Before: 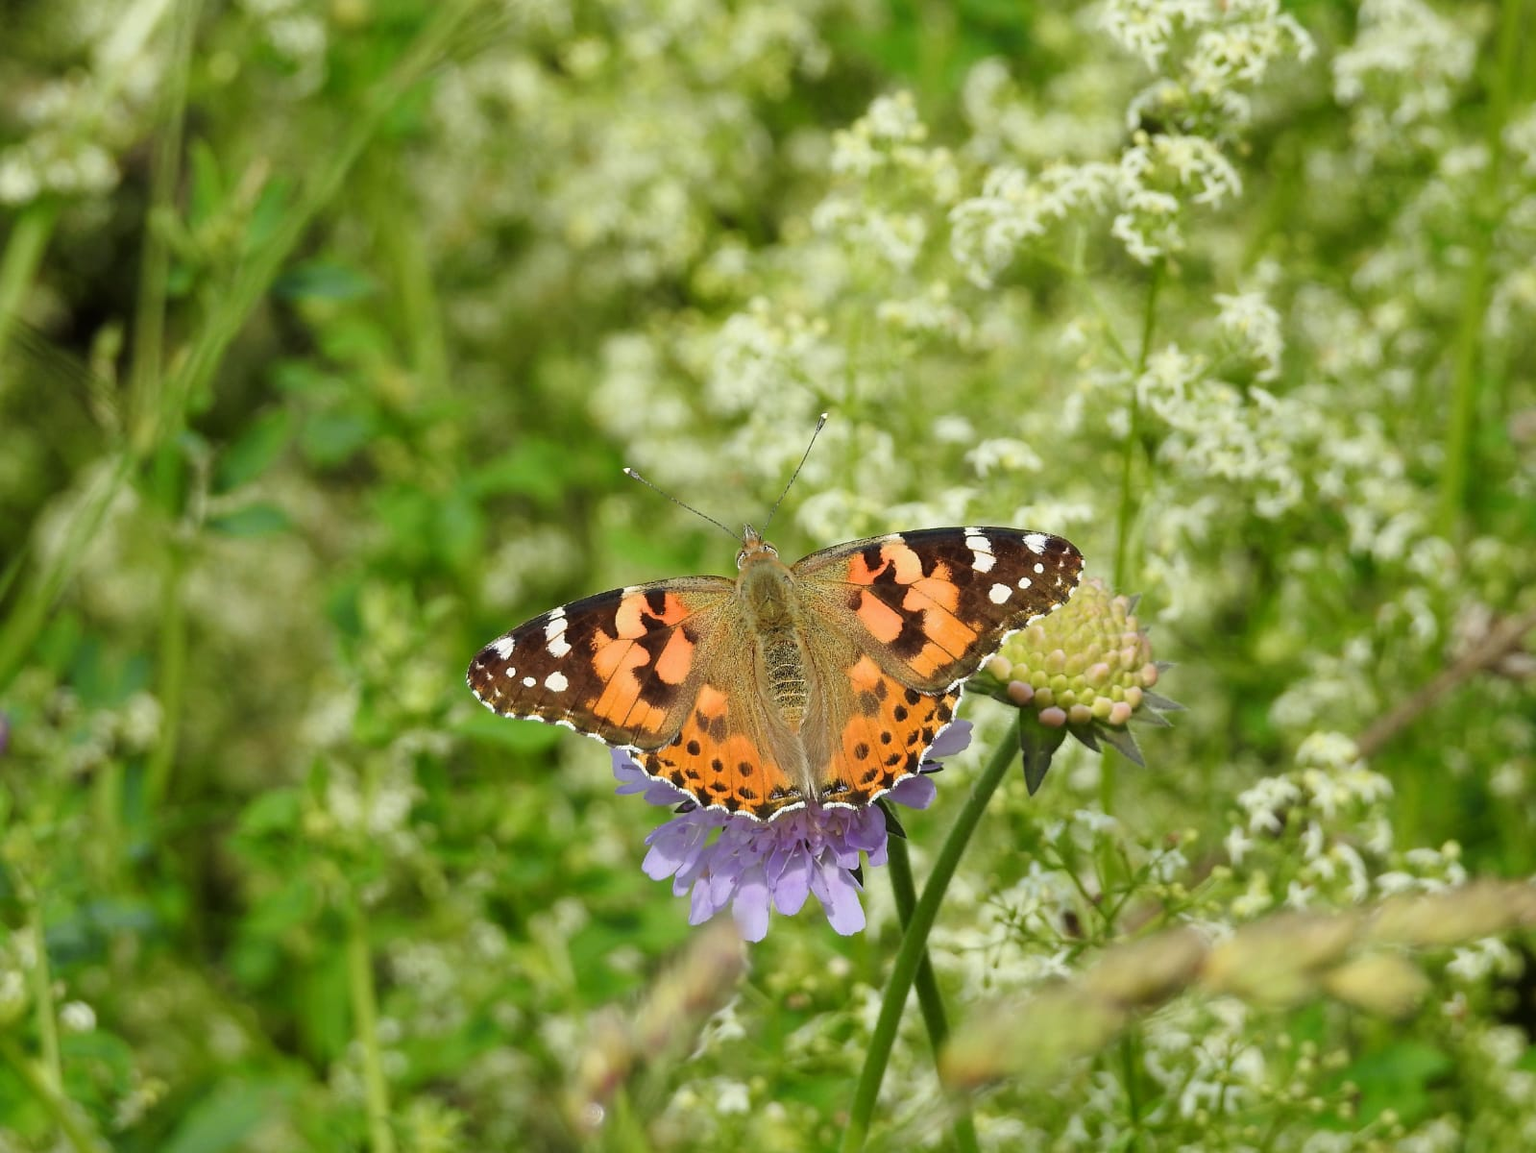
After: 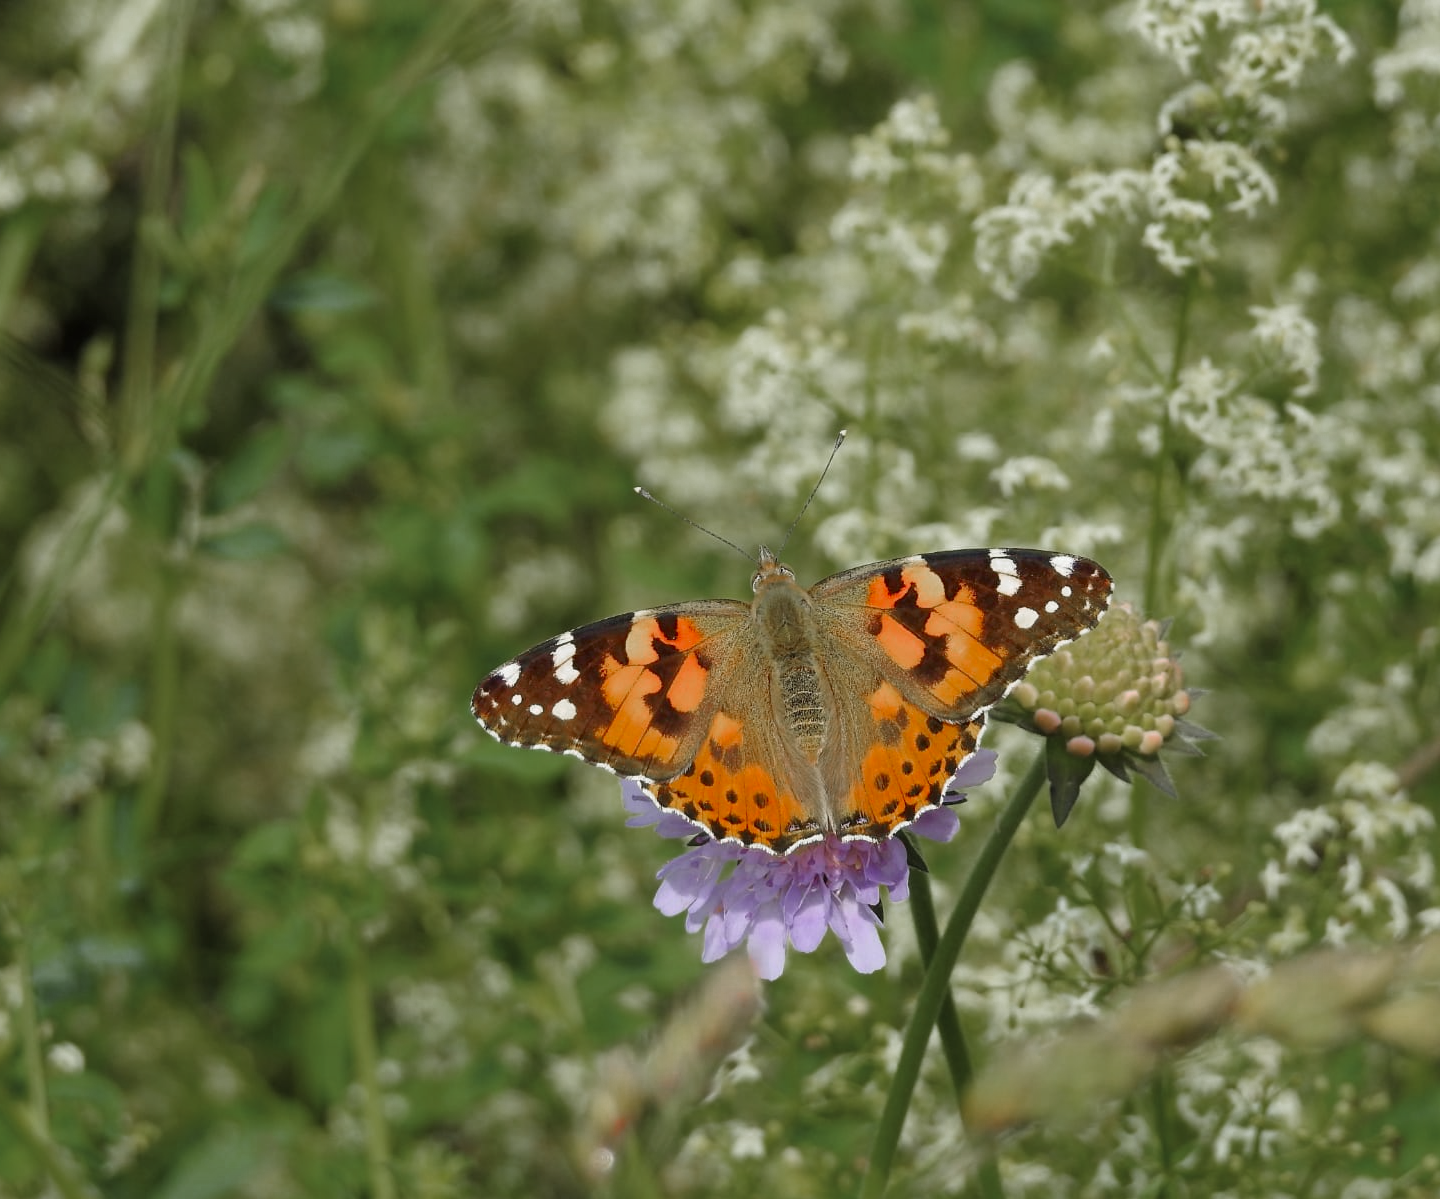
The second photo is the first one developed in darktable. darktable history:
color zones: curves: ch0 [(0, 0.48) (0.209, 0.398) (0.305, 0.332) (0.429, 0.493) (0.571, 0.5) (0.714, 0.5) (0.857, 0.5) (1, 0.48)]; ch1 [(0, 0.736) (0.143, 0.625) (0.225, 0.371) (0.429, 0.256) (0.571, 0.241) (0.714, 0.213) (0.857, 0.48) (1, 0.736)]; ch2 [(0, 0.448) (0.143, 0.498) (0.286, 0.5) (0.429, 0.5) (0.571, 0.5) (0.714, 0.5) (0.857, 0.5) (1, 0.448)]
crop and rotate: left 1.03%, right 8.875%
